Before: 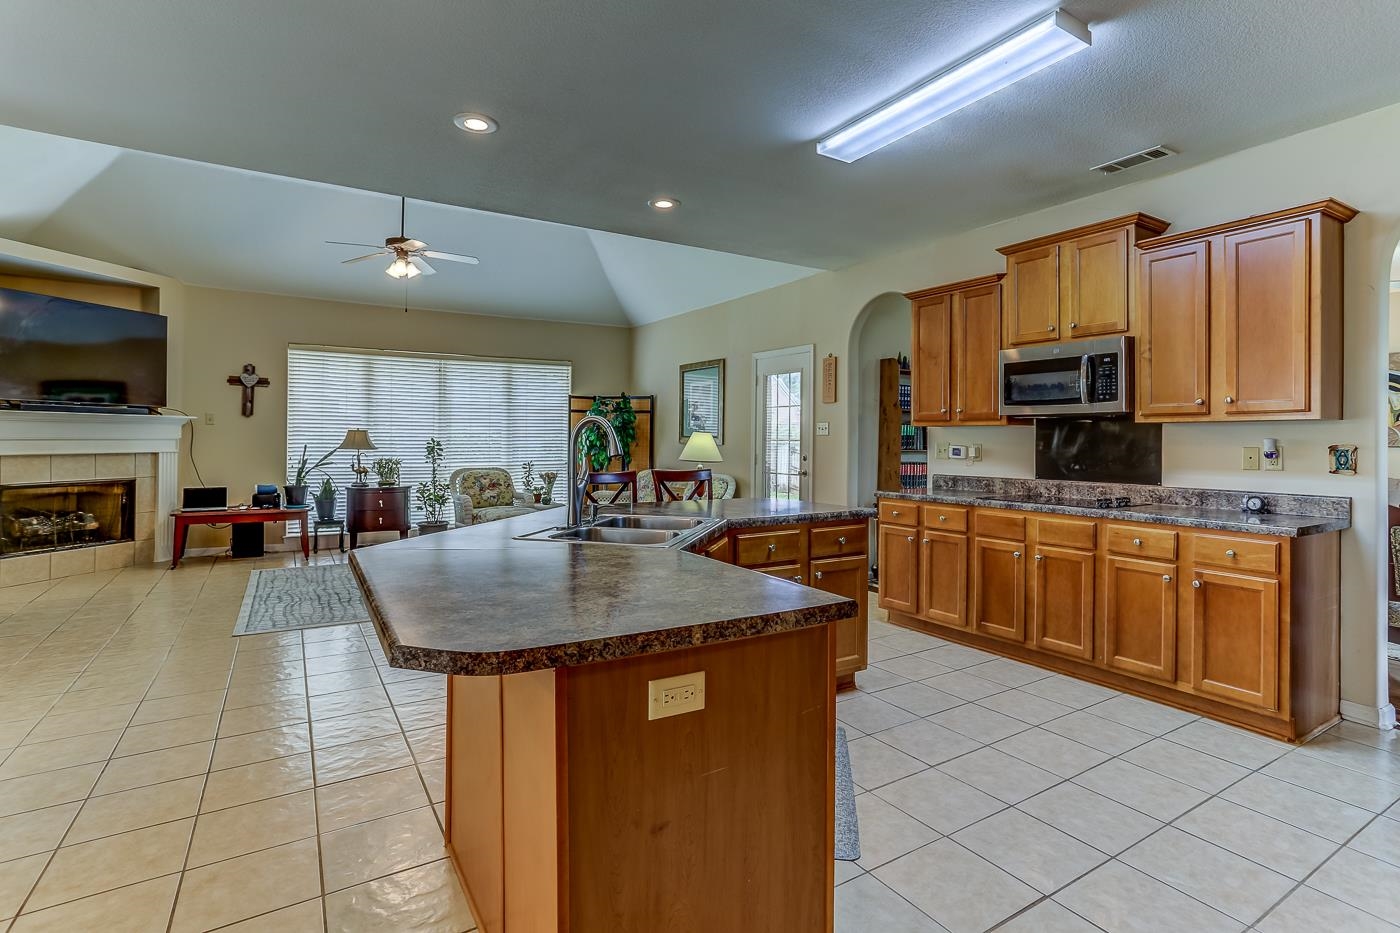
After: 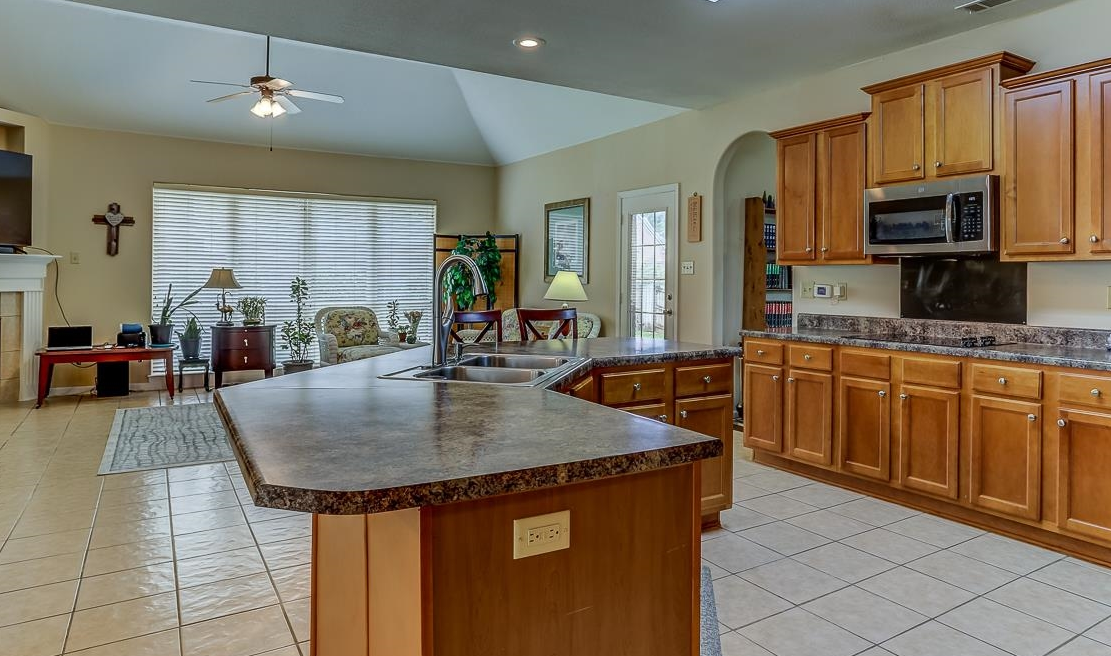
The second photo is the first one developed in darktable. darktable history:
crop: left 9.664%, top 17.344%, right 10.943%, bottom 12.324%
